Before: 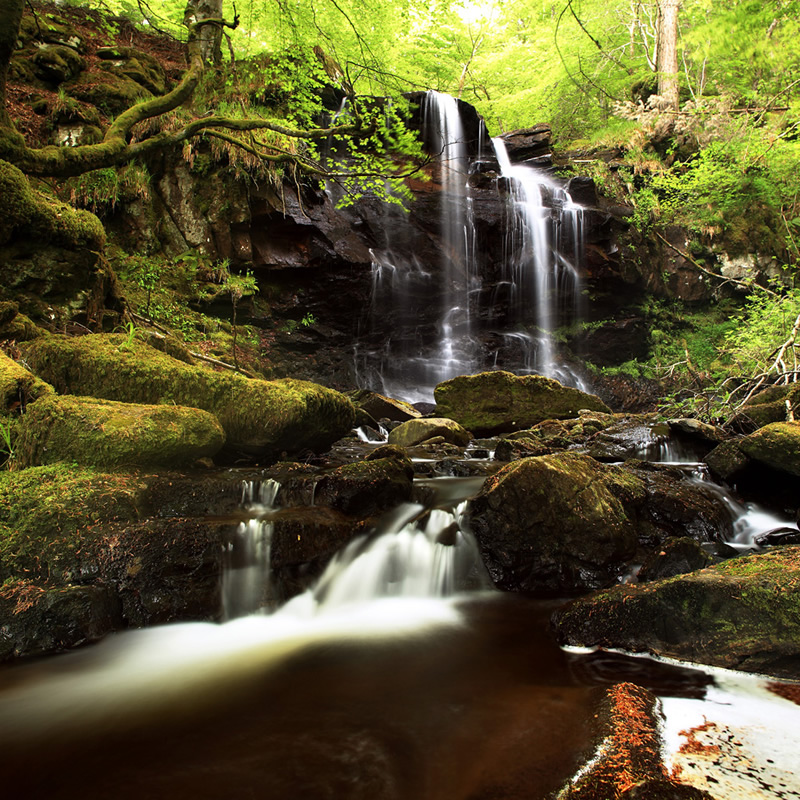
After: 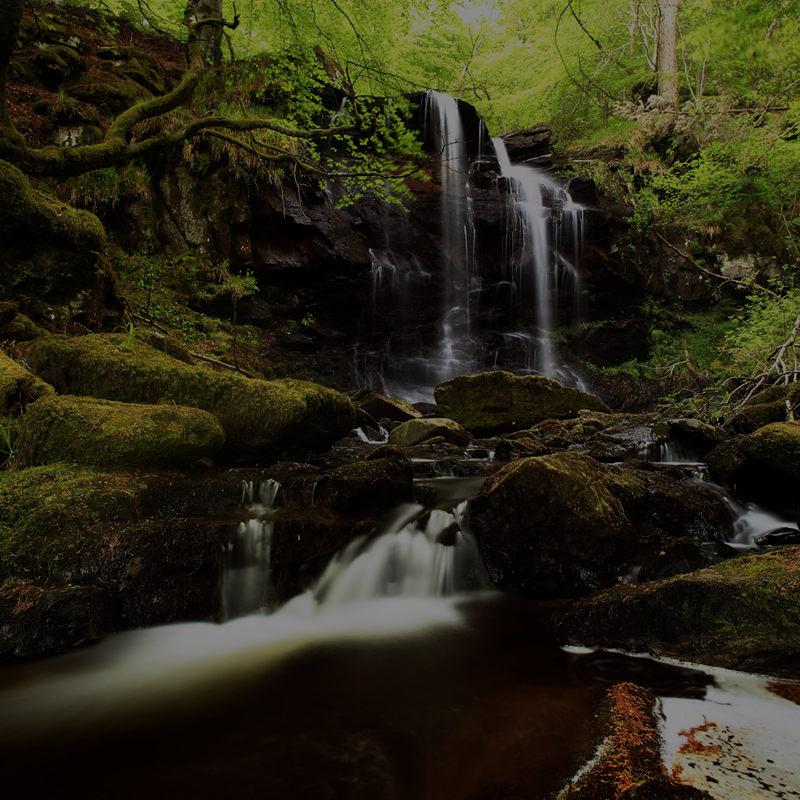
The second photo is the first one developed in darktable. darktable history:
exposure: exposure -1.973 EV, compensate exposure bias true, compensate highlight preservation false
